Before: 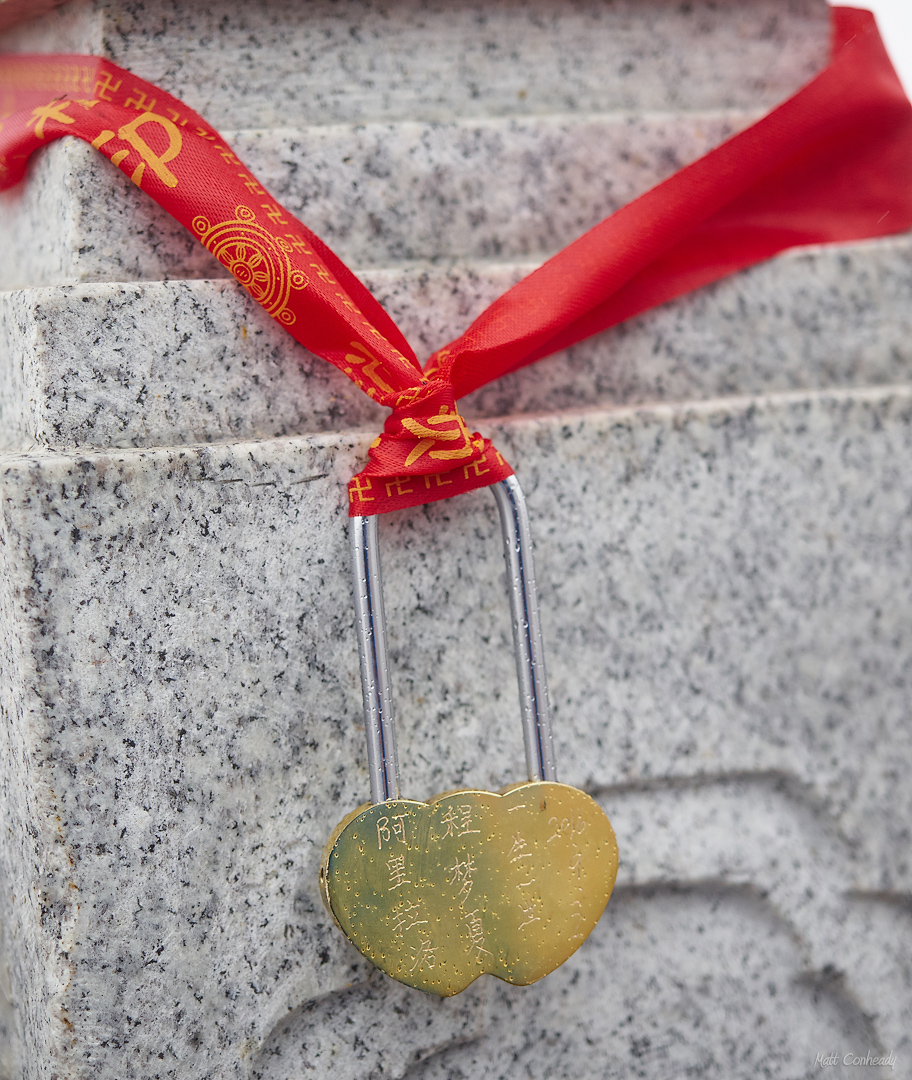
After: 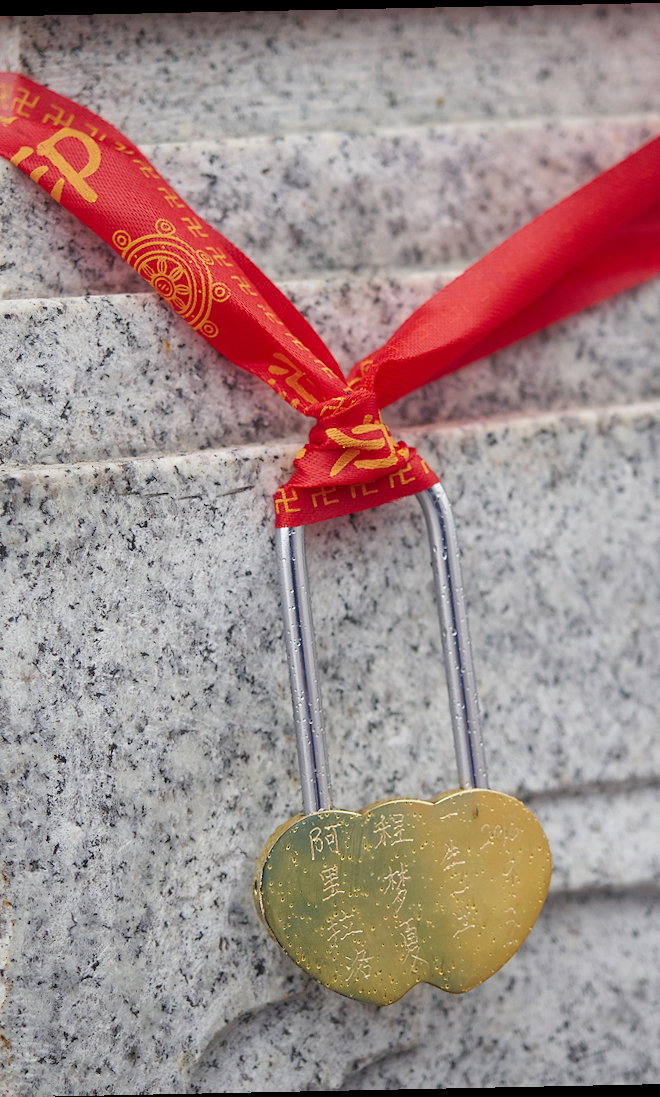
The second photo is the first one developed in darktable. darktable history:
rotate and perspective: rotation -1.17°, automatic cropping off
crop and rotate: left 9.061%, right 20.142%
